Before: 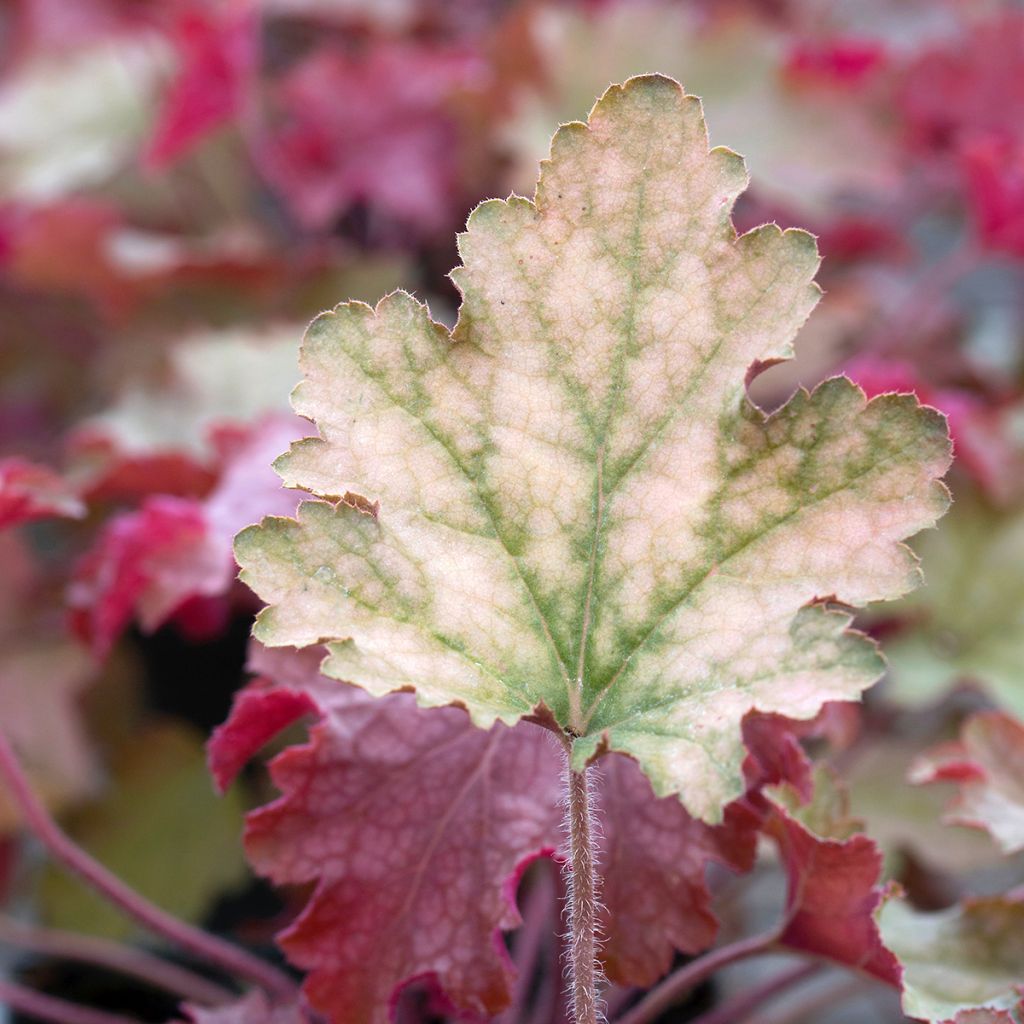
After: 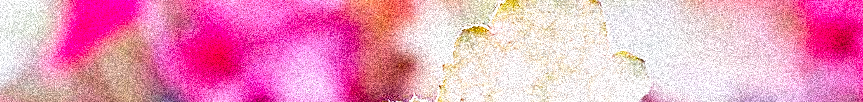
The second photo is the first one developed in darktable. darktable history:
contrast brightness saturation: brightness -0.02, saturation 0.35
color calibration: illuminant as shot in camera, x 0.358, y 0.373, temperature 4628.91 K
crop and rotate: left 9.644%, top 9.491%, right 6.021%, bottom 80.509%
sharpen: radius 1.4, amount 1.25, threshold 0.7
grain: coarseness 3.75 ISO, strength 100%, mid-tones bias 0%
base curve: curves: ch0 [(0, 0) (0.007, 0.004) (0.027, 0.03) (0.046, 0.07) (0.207, 0.54) (0.442, 0.872) (0.673, 0.972) (1, 1)], preserve colors none
local contrast: detail 130%
